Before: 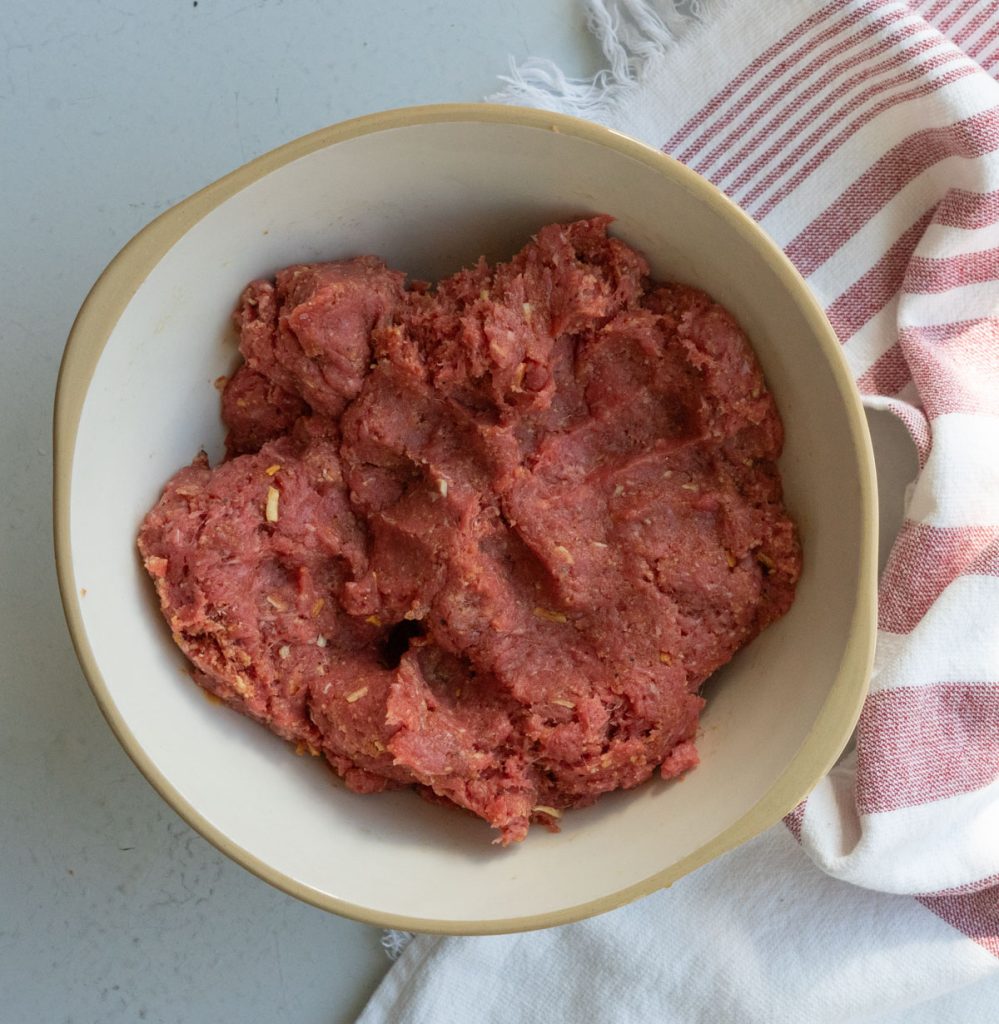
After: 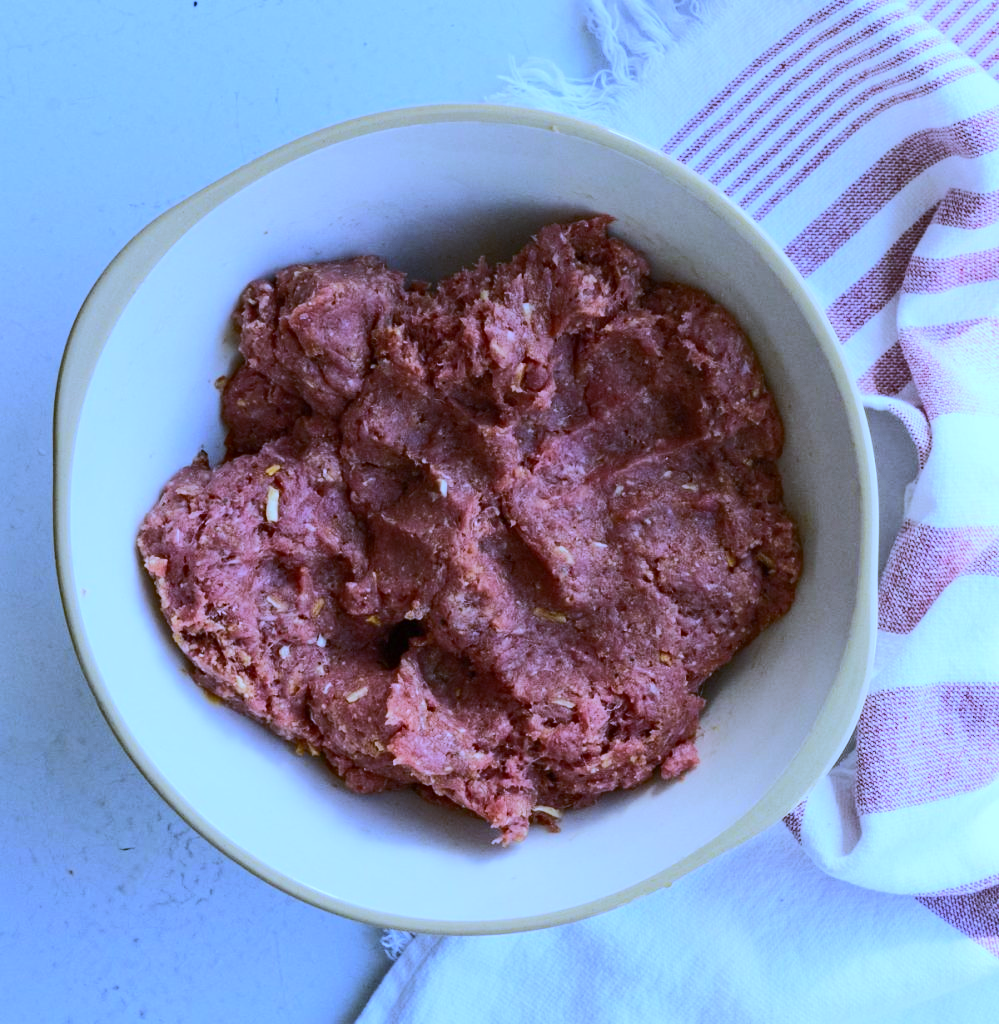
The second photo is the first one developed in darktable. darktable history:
rgb curve: curves: ch0 [(0, 0) (0.284, 0.292) (0.505, 0.644) (1, 1)]; ch1 [(0, 0) (0.284, 0.292) (0.505, 0.644) (1, 1)]; ch2 [(0, 0) (0.284, 0.292) (0.505, 0.644) (1, 1)], compensate middle gray true
white balance: red 0.766, blue 1.537
haze removal: compatibility mode true, adaptive false
